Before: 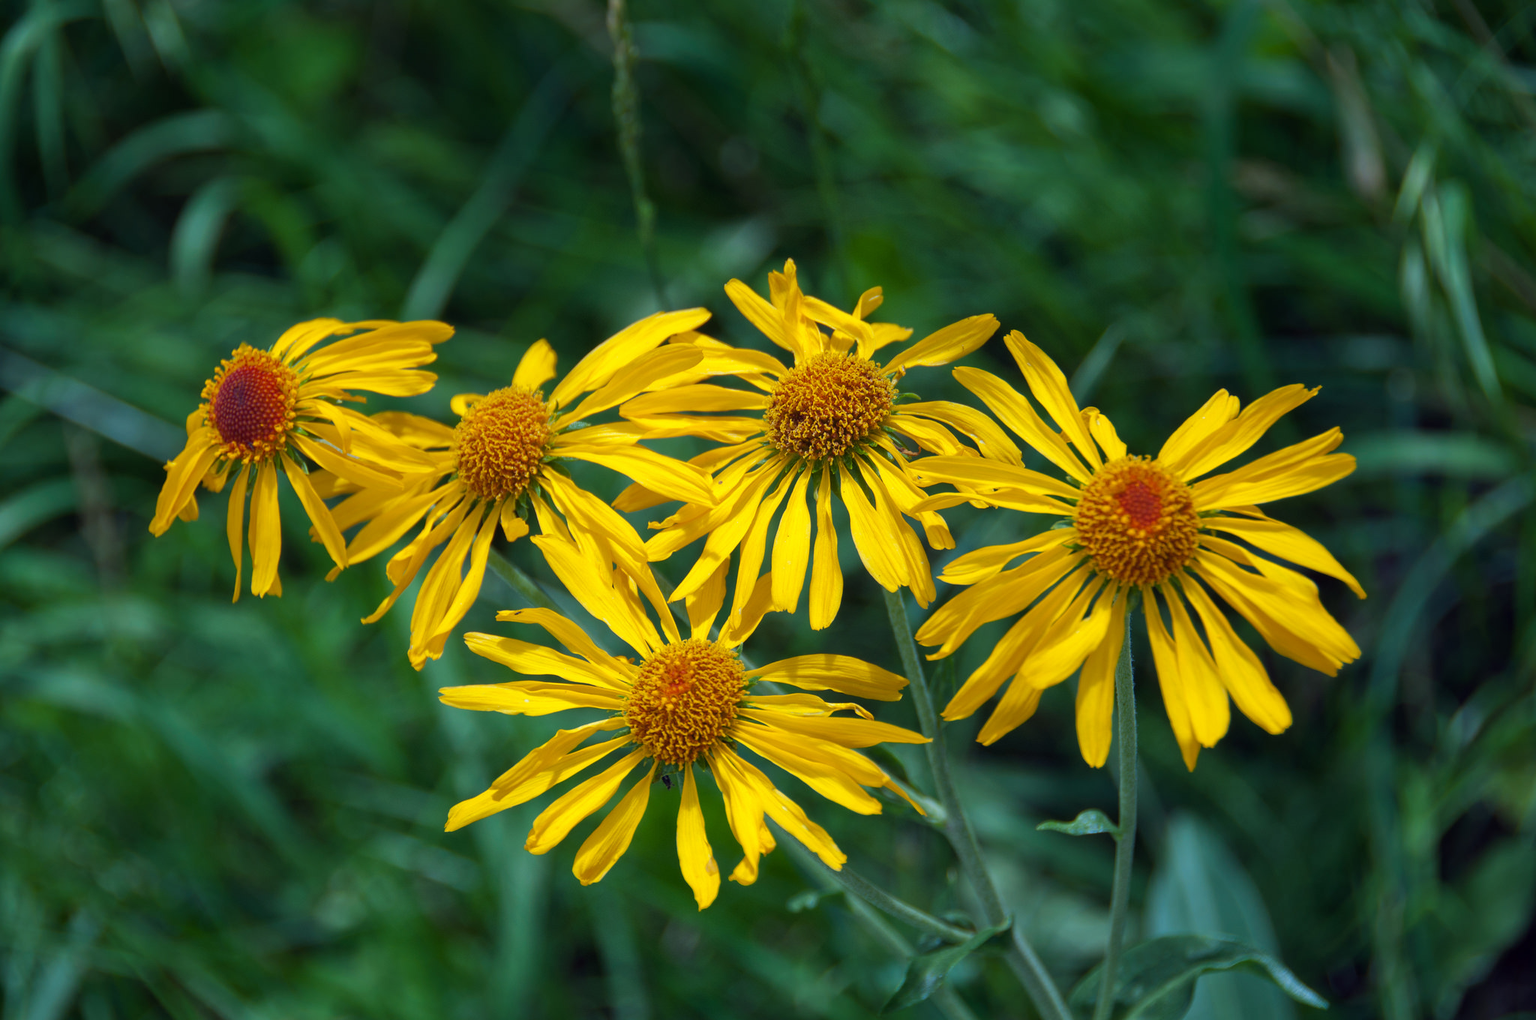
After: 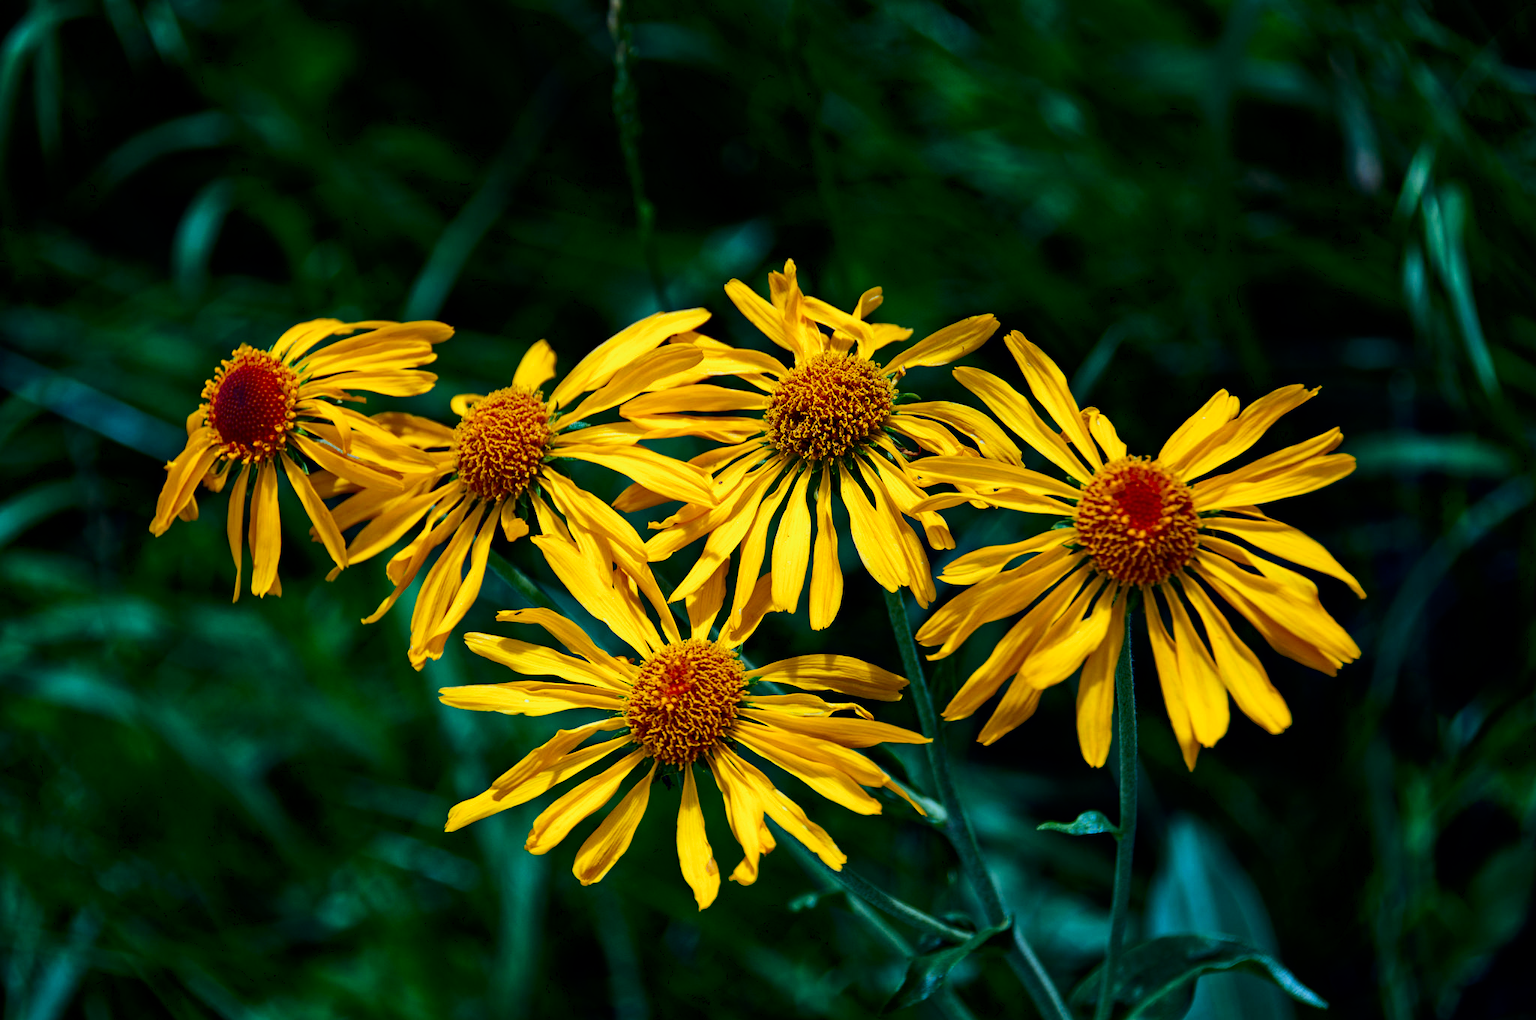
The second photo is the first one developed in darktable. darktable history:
filmic rgb: black relative exposure -7.75 EV, white relative exposure 4.4 EV, threshold 3 EV, hardness 3.76, latitude 50%, contrast 1.1, color science v5 (2021), contrast in shadows safe, contrast in highlights safe, enable highlight reconstruction true
tone curve: curves: ch0 [(0, 0) (0.251, 0.254) (0.689, 0.733) (1, 1)]
contrast brightness saturation: contrast 0.21, brightness -0.11, saturation 0.21
shadows and highlights: shadows 22.7, highlights -48.71, soften with gaussian
haze removal: strength 0.42, compatibility mode true, adaptive false
